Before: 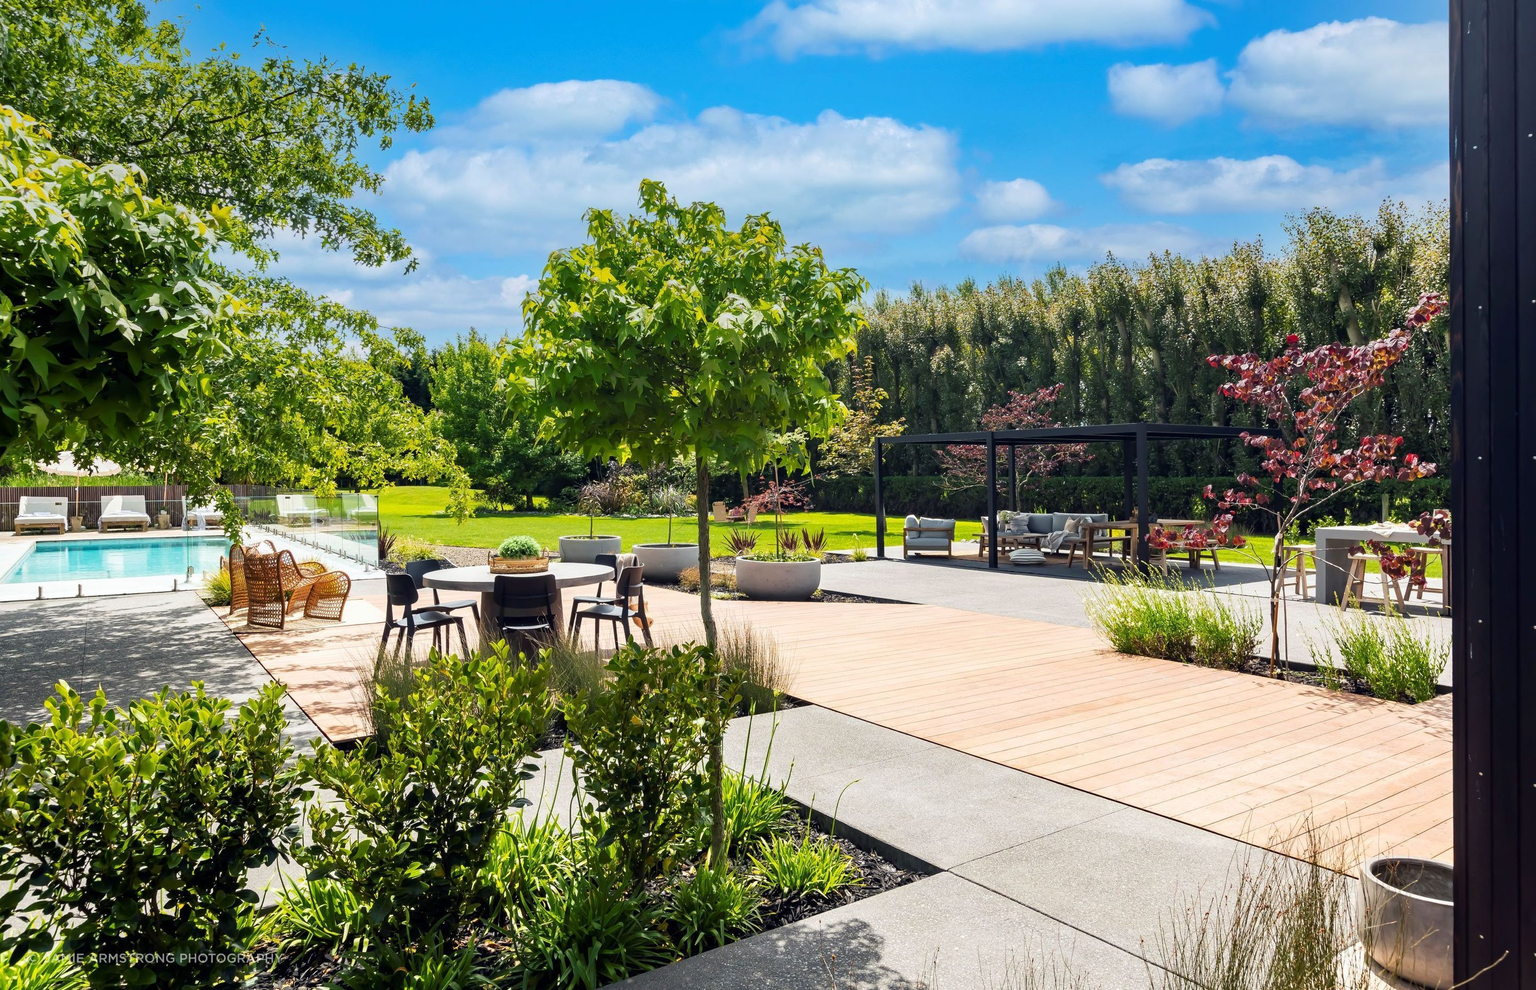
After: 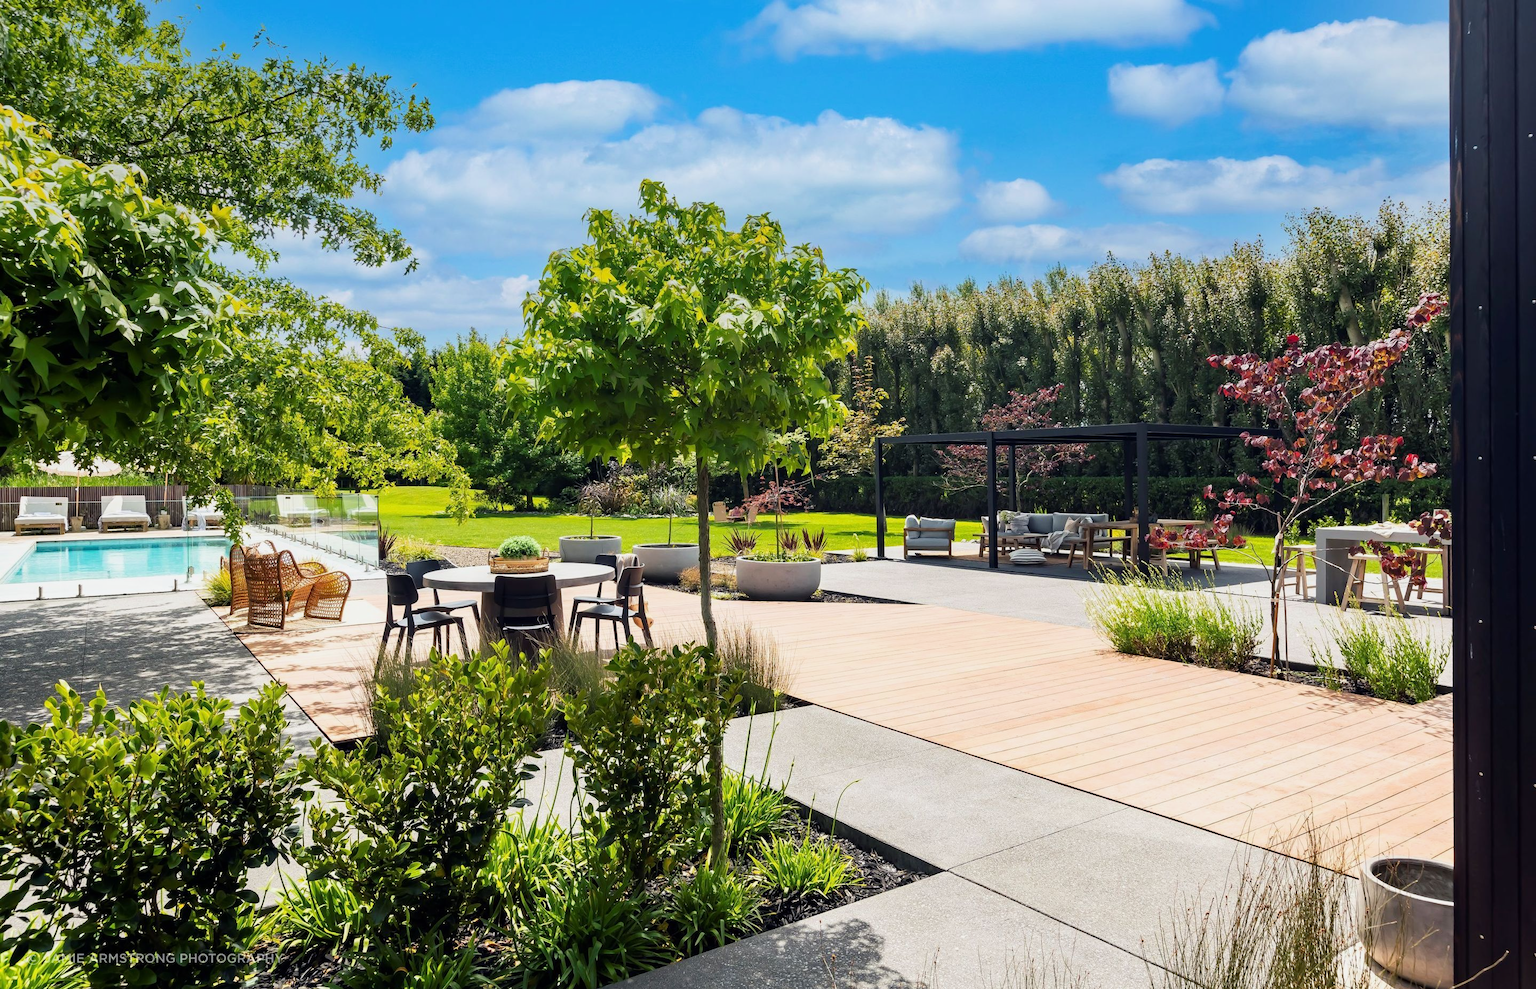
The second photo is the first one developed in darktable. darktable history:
filmic rgb: black relative exposure -16 EV, white relative exposure 2.93 EV, threshold 6 EV, hardness 9.96, enable highlight reconstruction true
